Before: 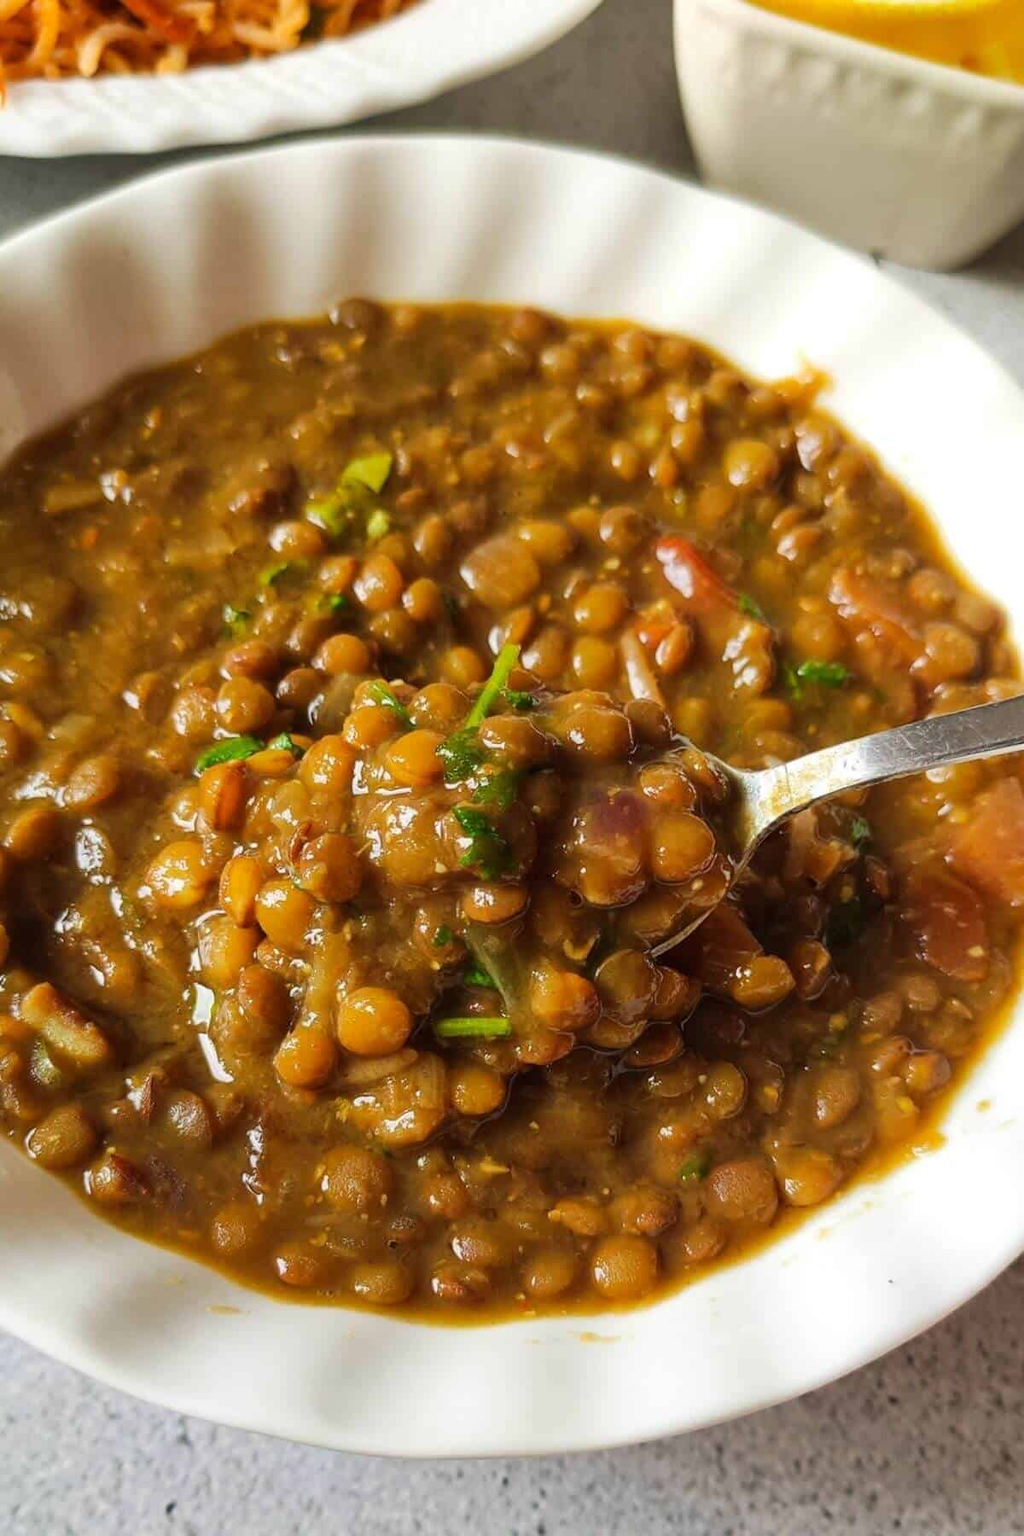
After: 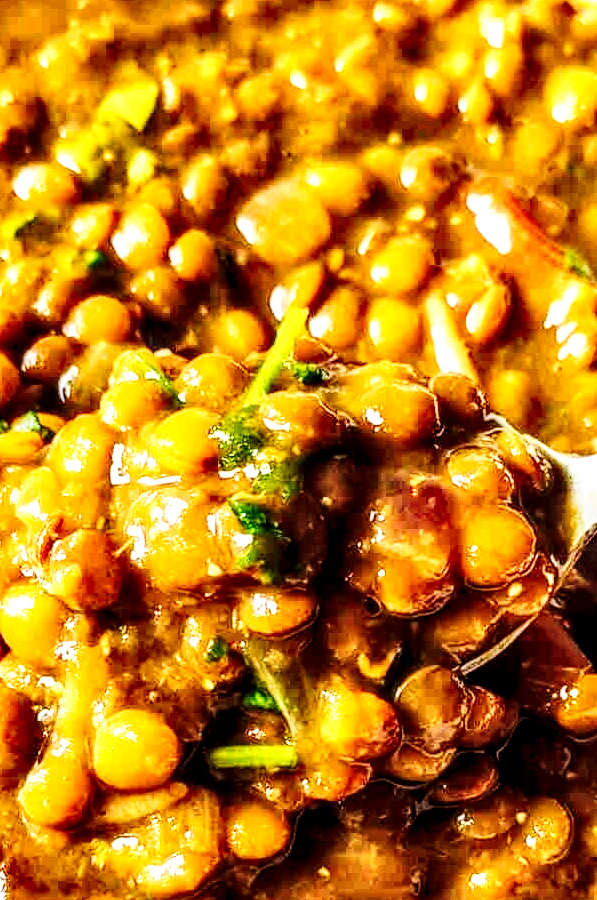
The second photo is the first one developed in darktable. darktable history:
local contrast: highlights 13%, shadows 36%, detail 184%, midtone range 0.475
crop: left 25.197%, top 24.851%, right 25.043%, bottom 25.013%
contrast brightness saturation: contrast 0.205, brightness 0.161, saturation 0.219
base curve: curves: ch0 [(0, 0) (0, 0) (0.002, 0.001) (0.008, 0.003) (0.019, 0.011) (0.037, 0.037) (0.064, 0.11) (0.102, 0.232) (0.152, 0.379) (0.216, 0.524) (0.296, 0.665) (0.394, 0.789) (0.512, 0.881) (0.651, 0.945) (0.813, 0.986) (1, 1)], preserve colors none
color correction: highlights b* -0.041, saturation 0.816
